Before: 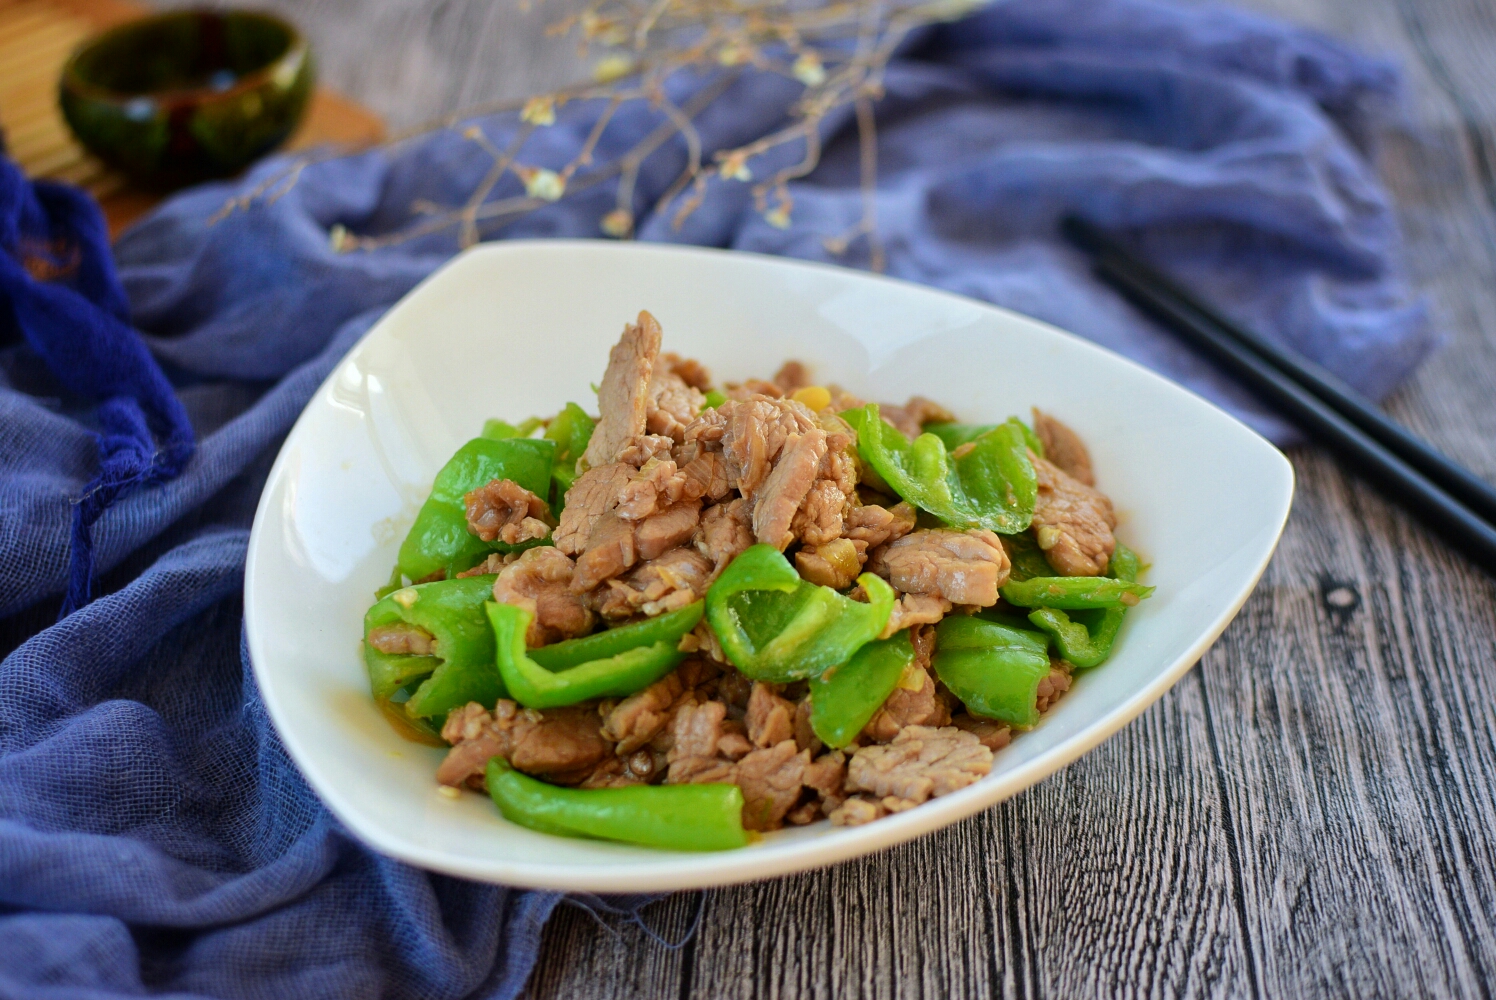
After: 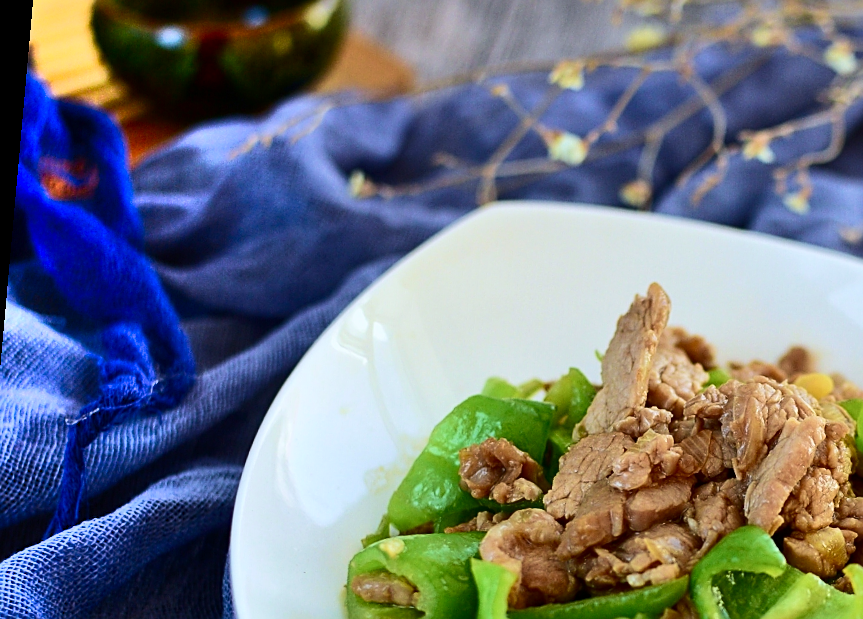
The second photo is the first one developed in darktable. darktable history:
crop and rotate: left 3.047%, top 7.509%, right 42.236%, bottom 37.598%
velvia: on, module defaults
shadows and highlights: shadows 75, highlights -25, soften with gaussian
exposure: exposure -0.153 EV, compensate highlight preservation false
white balance: red 0.974, blue 1.044
rotate and perspective: rotation 5.12°, automatic cropping off
sharpen: on, module defaults
contrast brightness saturation: contrast 0.28
